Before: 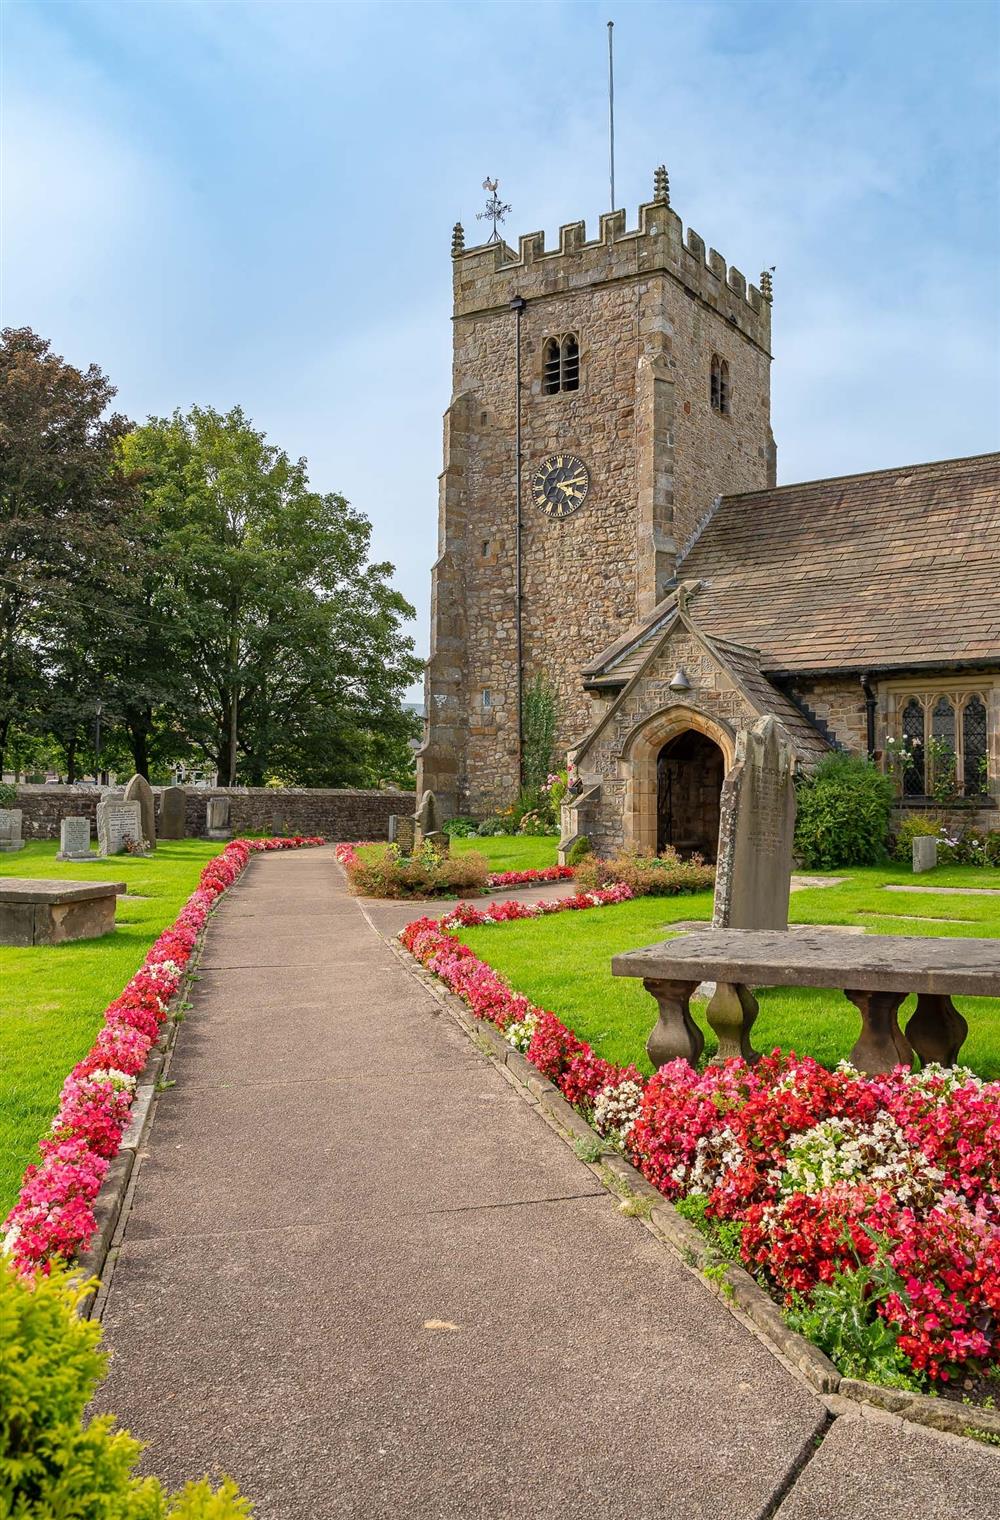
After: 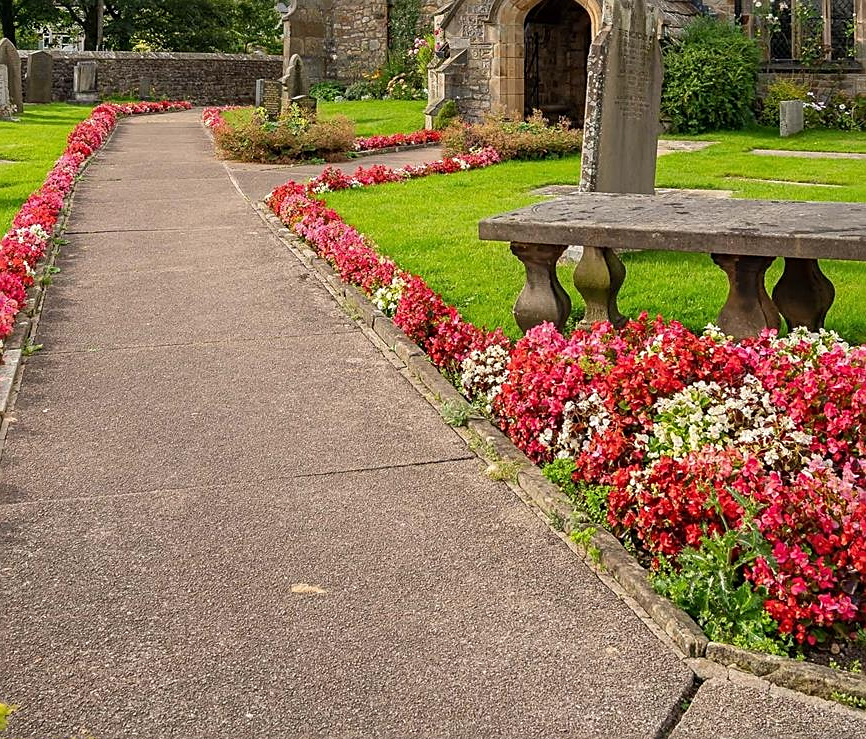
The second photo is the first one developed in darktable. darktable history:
sharpen: on, module defaults
crop and rotate: left 13.323%, top 48.467%, bottom 2.867%
